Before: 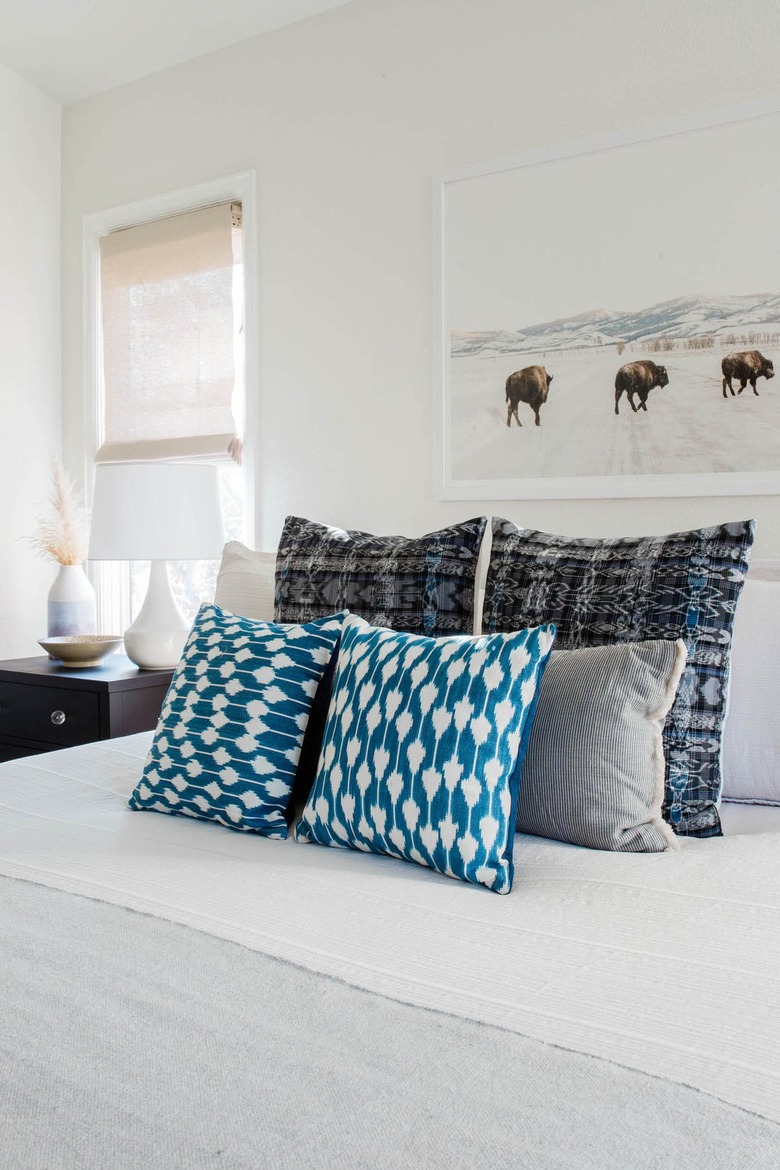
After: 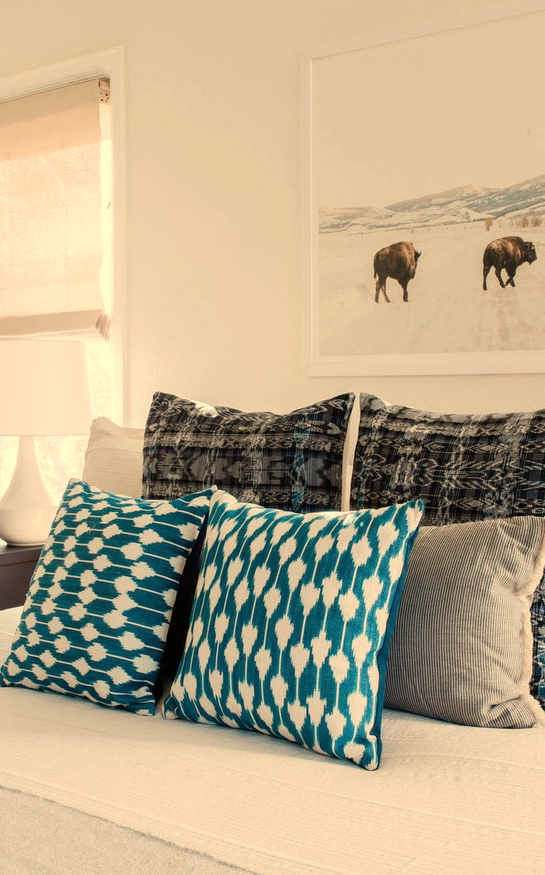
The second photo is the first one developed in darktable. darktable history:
crop and rotate: left 17.046%, top 10.659%, right 12.989%, bottom 14.553%
white balance: red 1.138, green 0.996, blue 0.812
